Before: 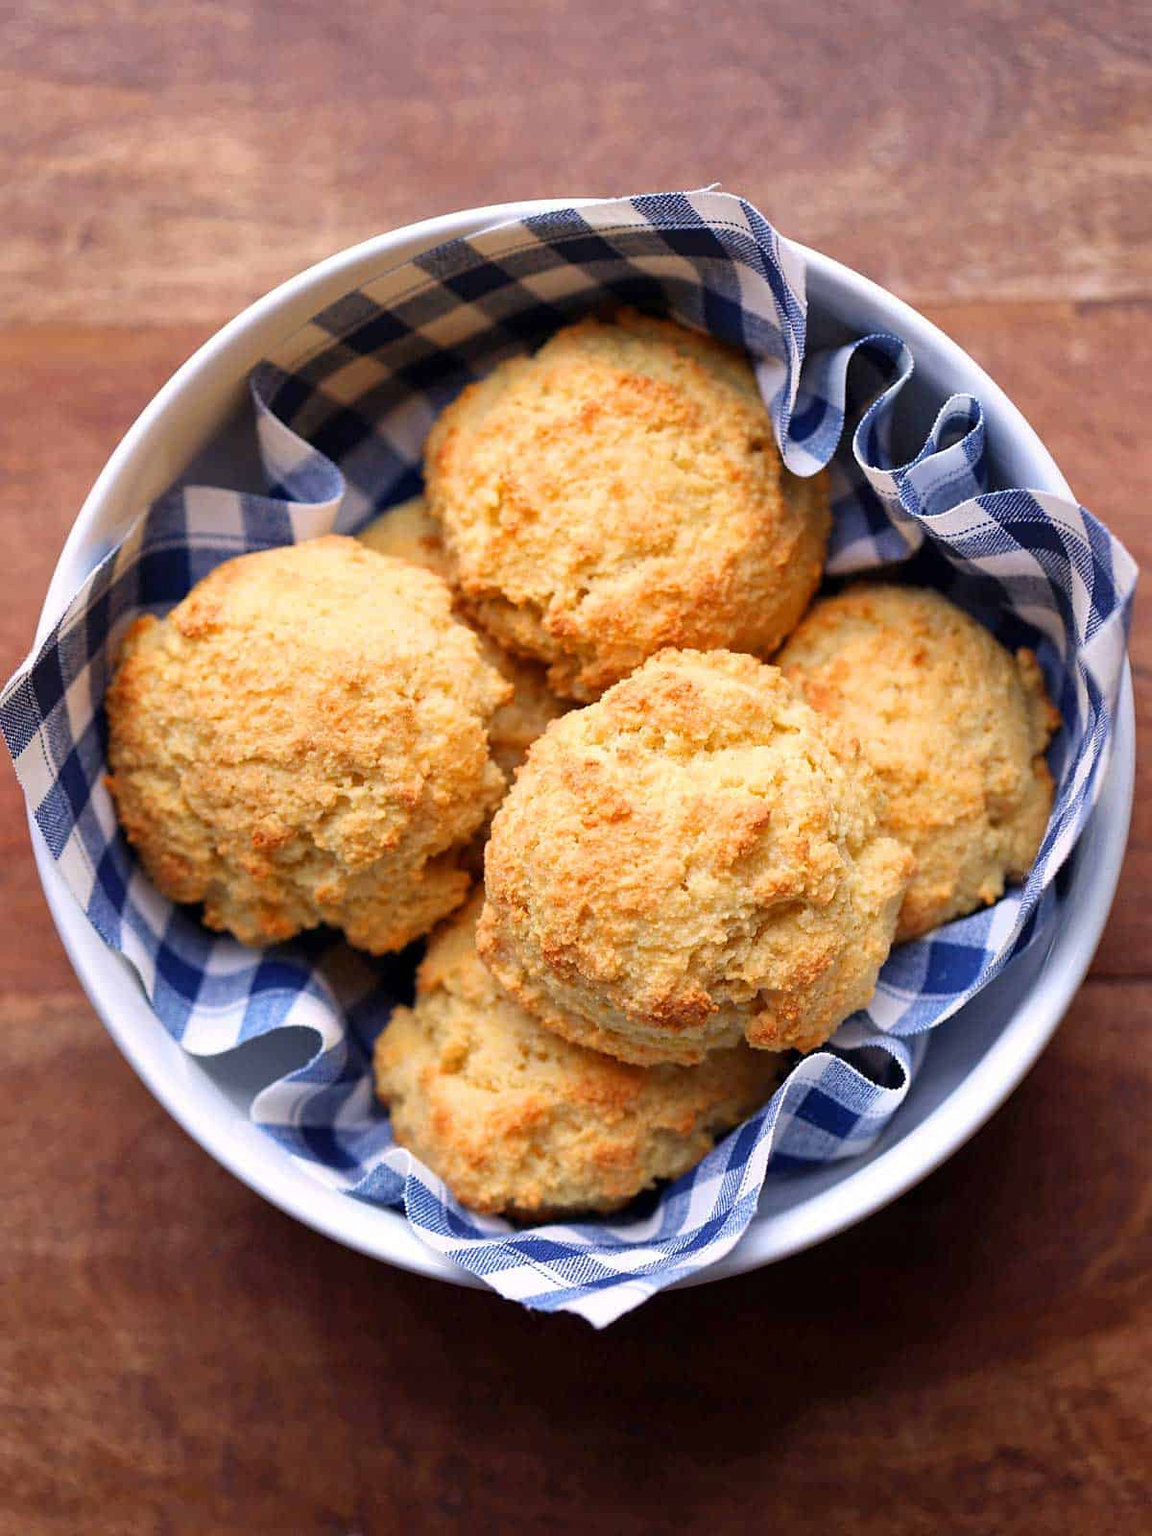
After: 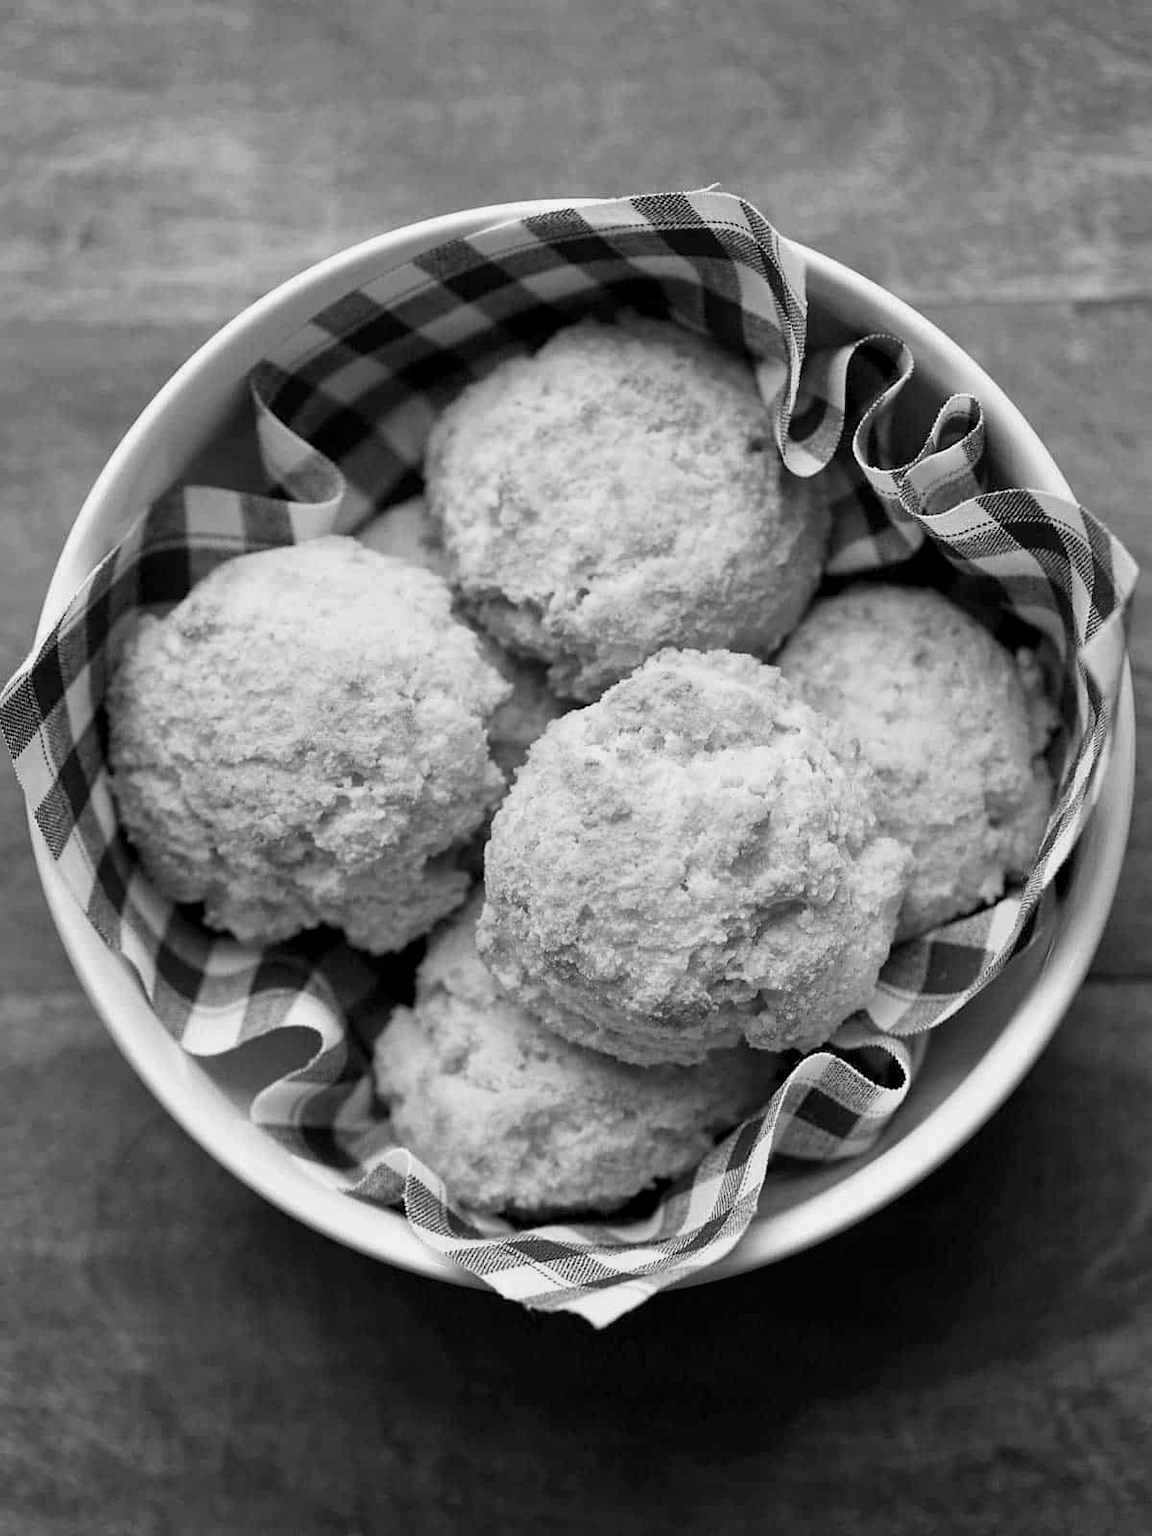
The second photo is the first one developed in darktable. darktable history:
contrast equalizer: octaves 7, y [[0.6 ×6], [0.55 ×6], [0 ×6], [0 ×6], [0 ×6]], mix 0.15
monochrome: a -74.22, b 78.2
vibrance: vibrance 0%
